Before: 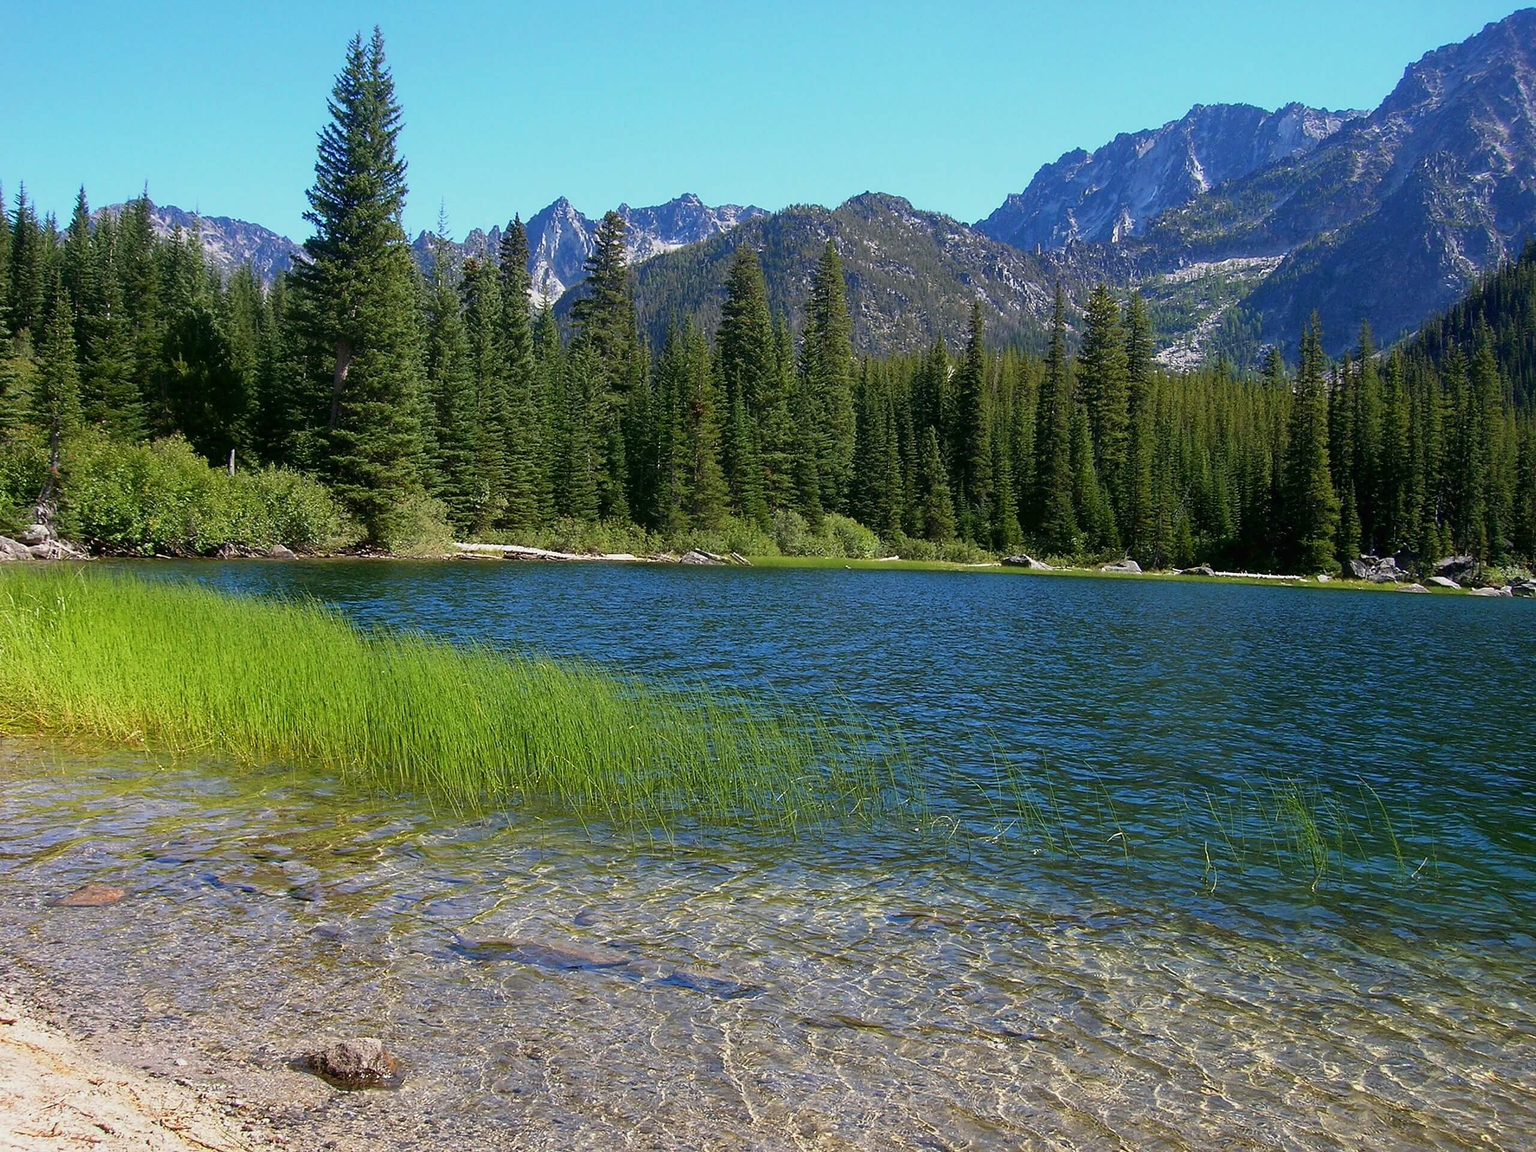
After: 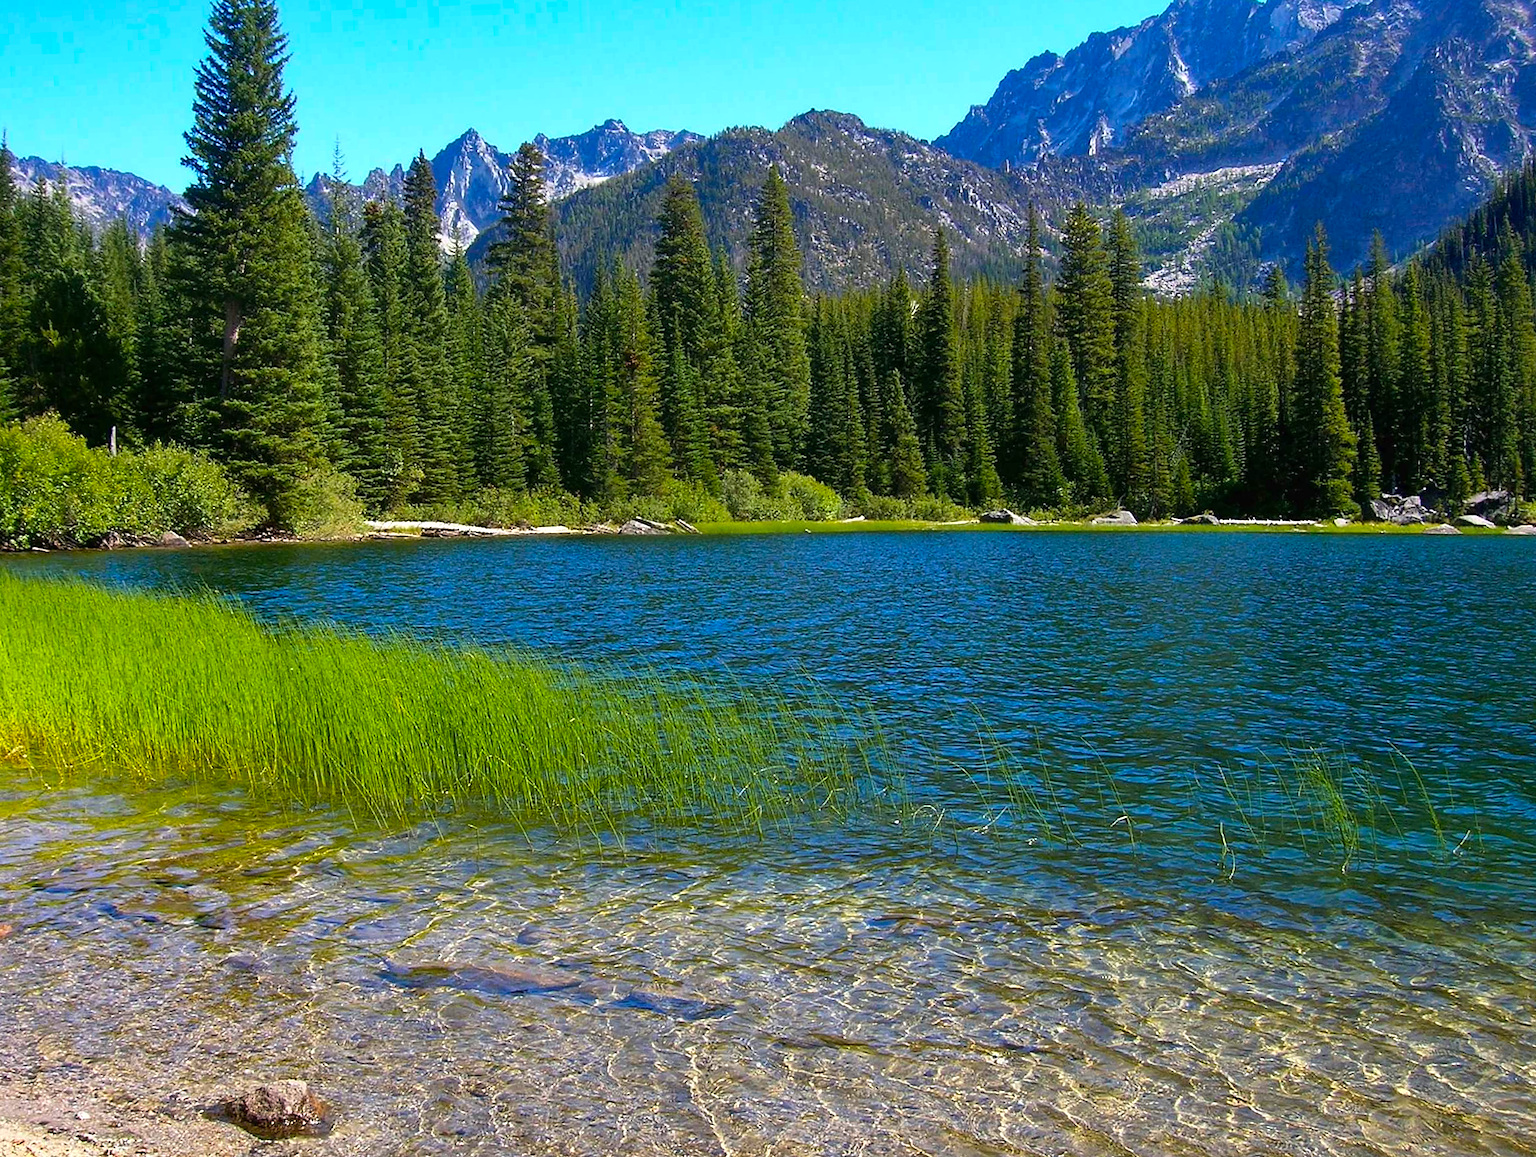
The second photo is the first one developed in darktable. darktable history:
color balance rgb: perceptual saturation grading › global saturation 10.385%, perceptual brilliance grading › highlights 9.511%, perceptual brilliance grading › shadows -4.745%, global vibrance 40.468%
crop and rotate: angle 2.29°, left 6.128%, top 5.692%
shadows and highlights: shadows 37.24, highlights -27.45, highlights color adjustment 56.36%, soften with gaussian
